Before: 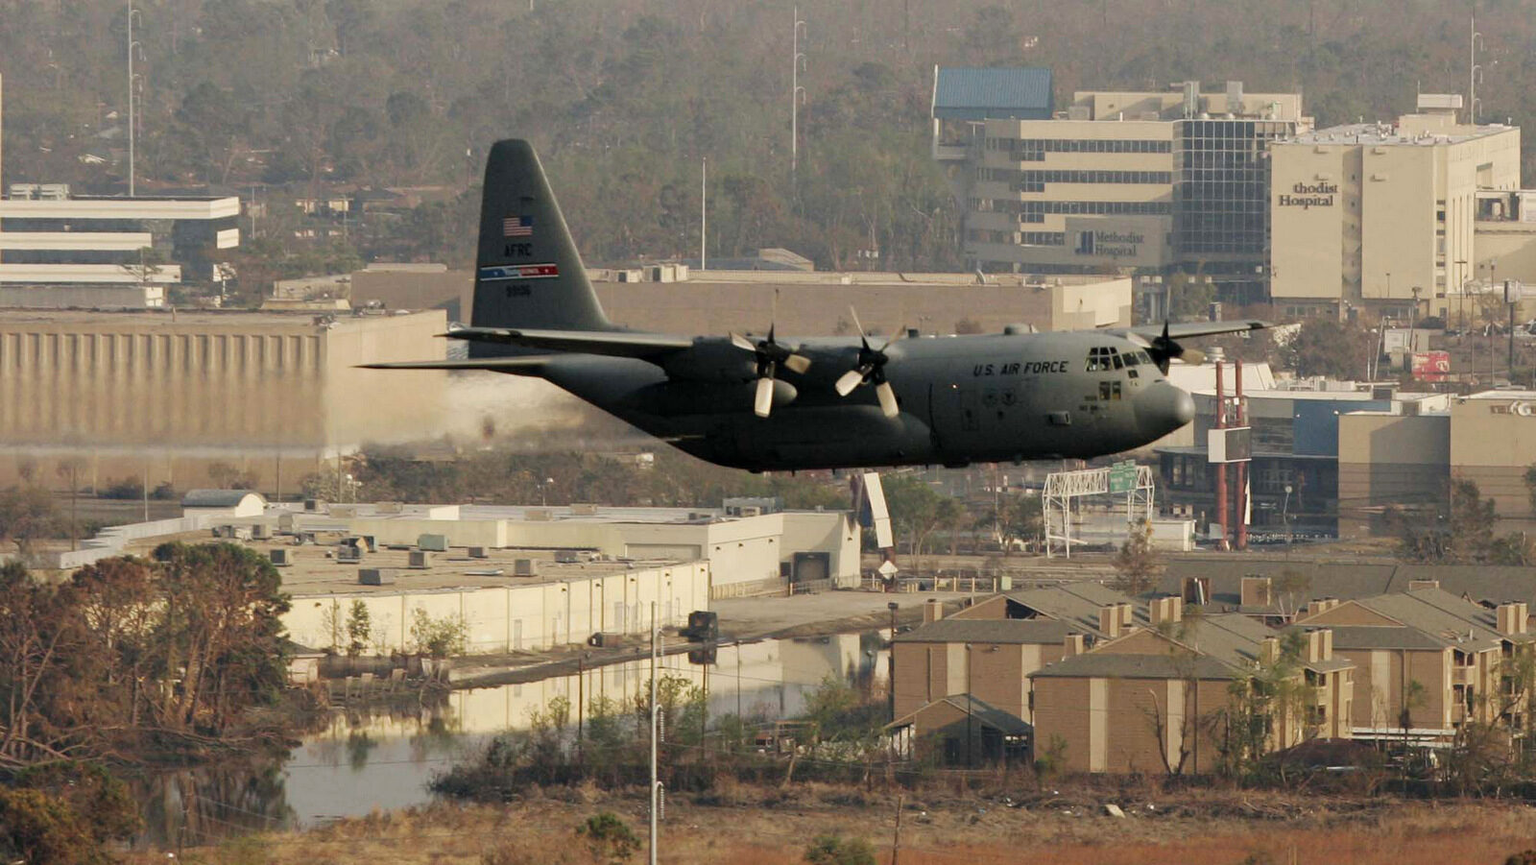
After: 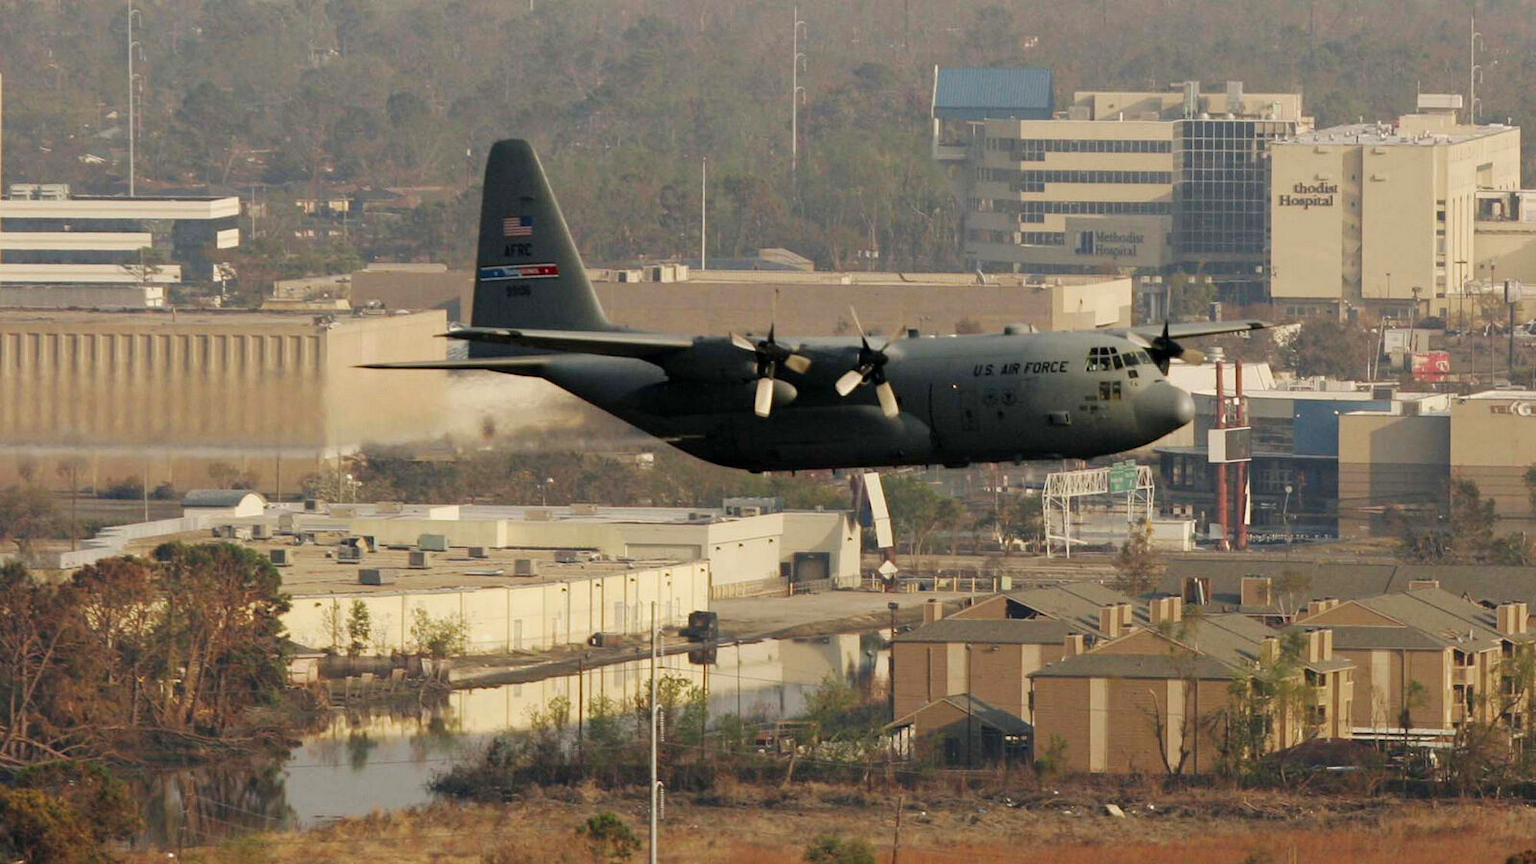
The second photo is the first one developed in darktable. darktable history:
contrast brightness saturation: saturation 0.182
